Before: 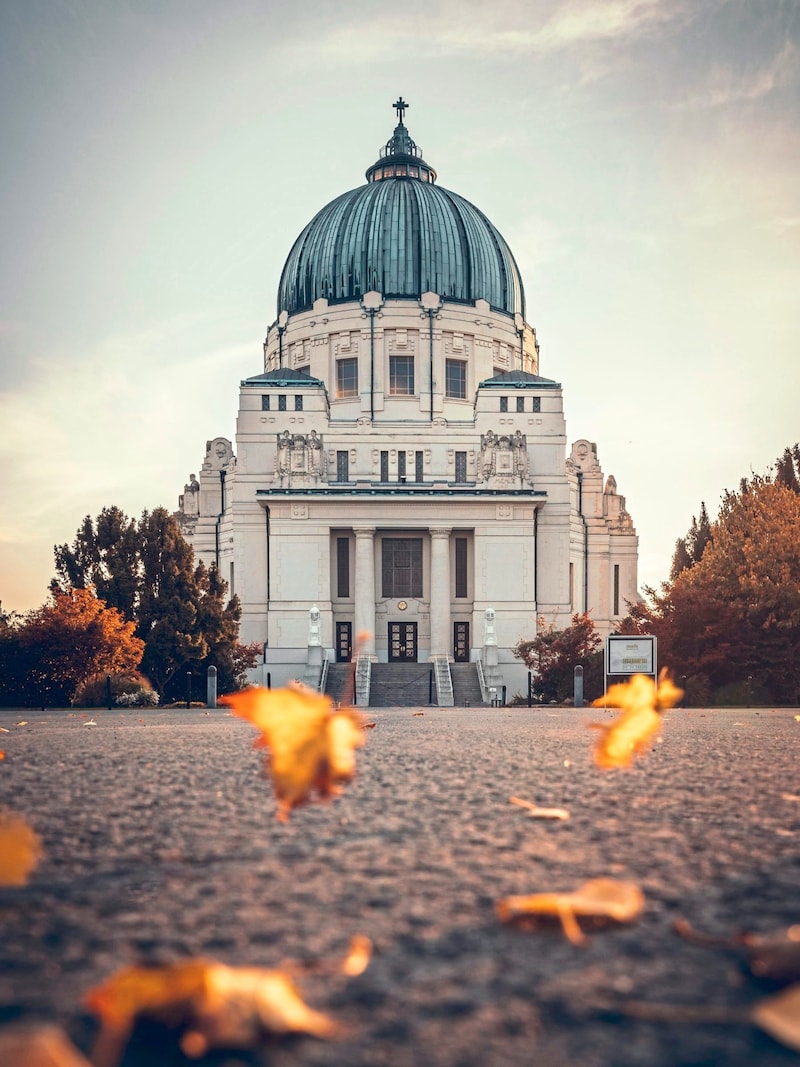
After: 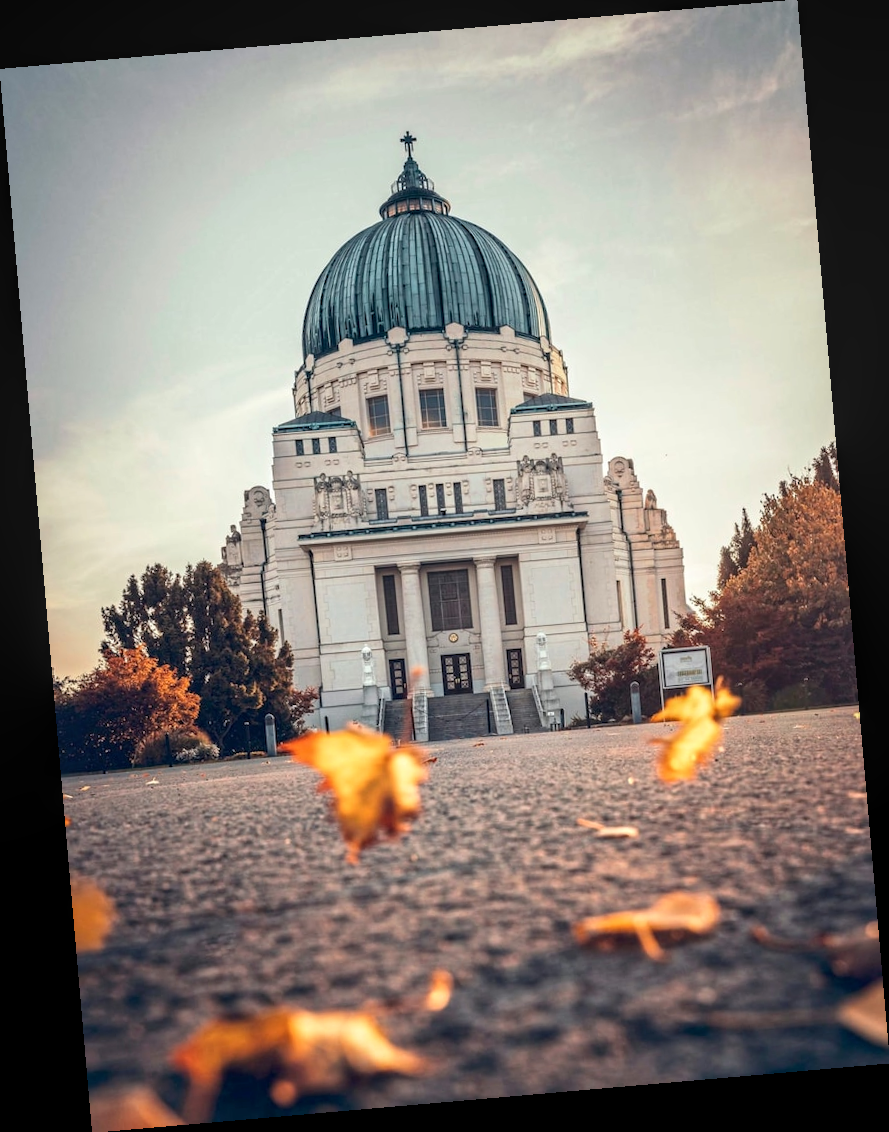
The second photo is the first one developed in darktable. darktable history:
rotate and perspective: rotation -4.98°, automatic cropping off
local contrast: on, module defaults
